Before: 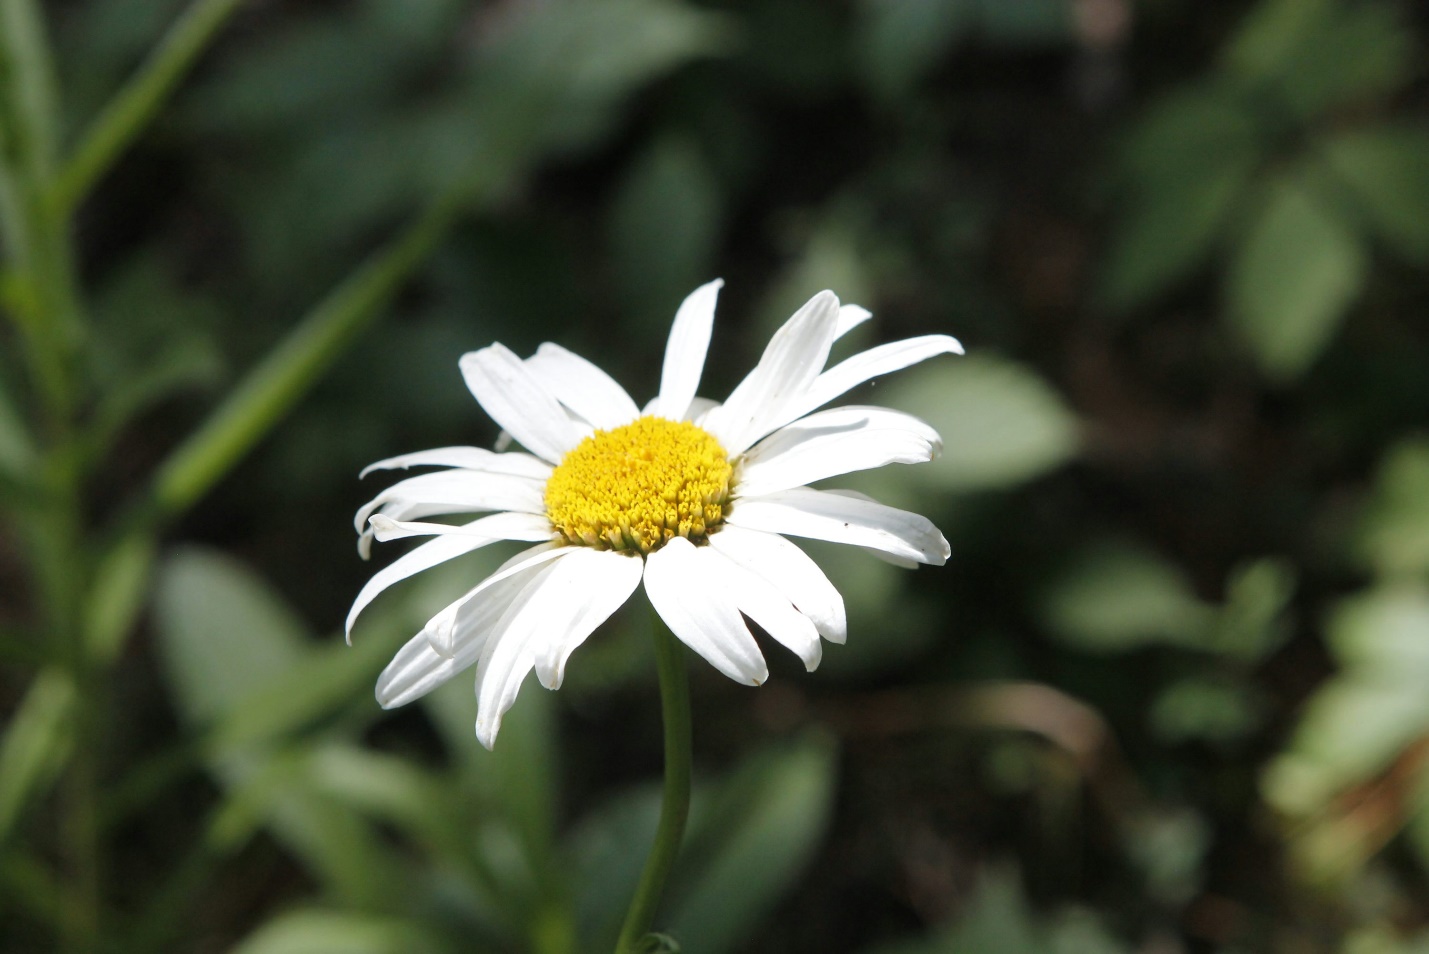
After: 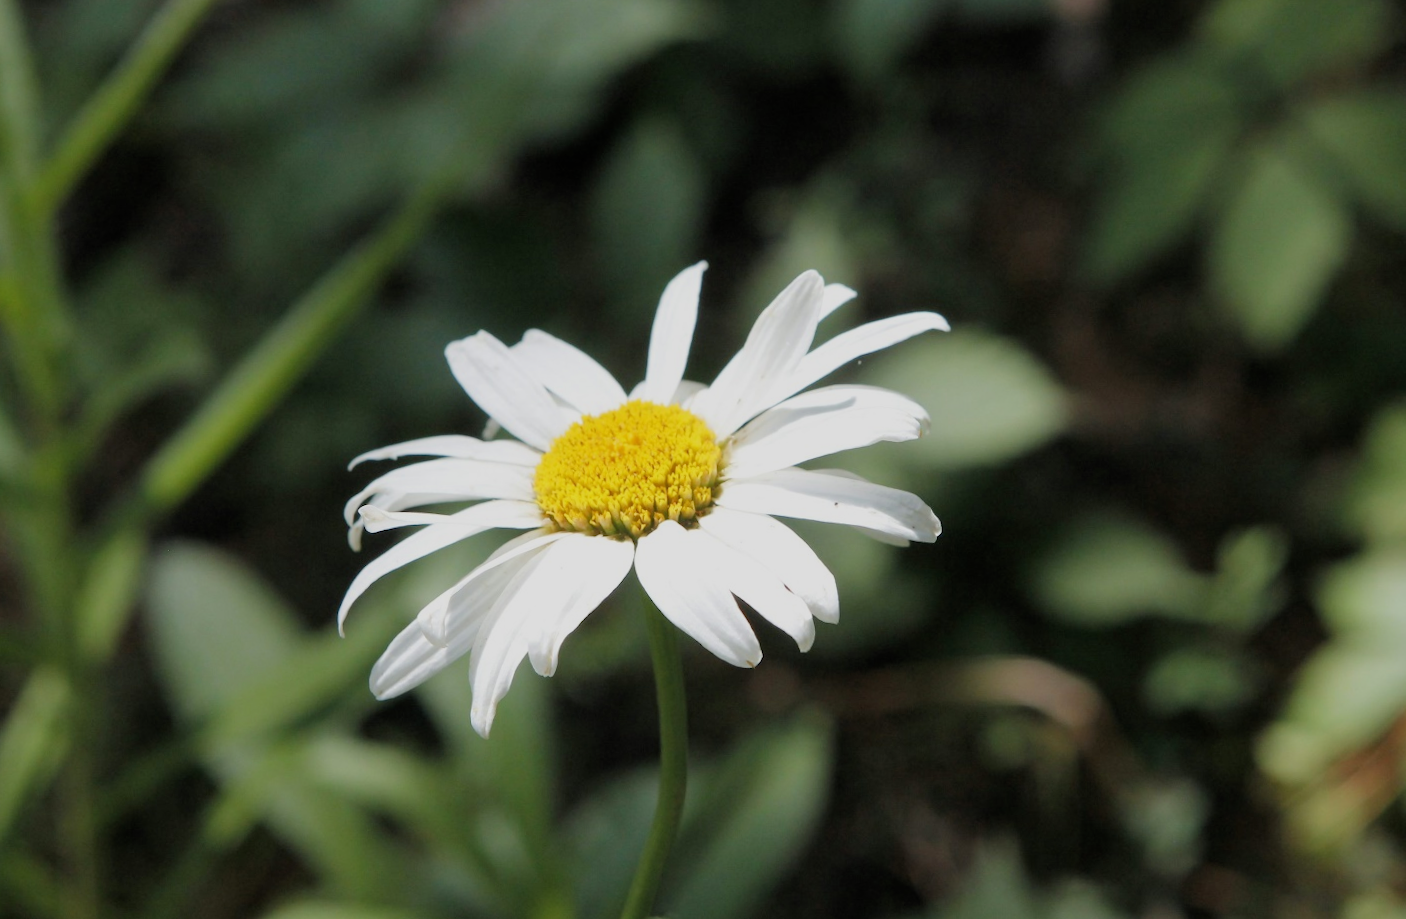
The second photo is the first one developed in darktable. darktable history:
filmic rgb: middle gray luminance 18.42%, black relative exposure -10.5 EV, white relative exposure 3.4 EV, threshold 6 EV, target black luminance 0%, hardness 6.03, latitude 99%, contrast 0.847, shadows ↔ highlights balance 0.505%, add noise in highlights 0, preserve chrominance max RGB, color science v3 (2019), use custom middle-gray values true, iterations of high-quality reconstruction 0, contrast in highlights soft, enable highlight reconstruction true
rotate and perspective: rotation -1.42°, crop left 0.016, crop right 0.984, crop top 0.035, crop bottom 0.965
exposure: exposure 0.2 EV, compensate highlight preservation false
